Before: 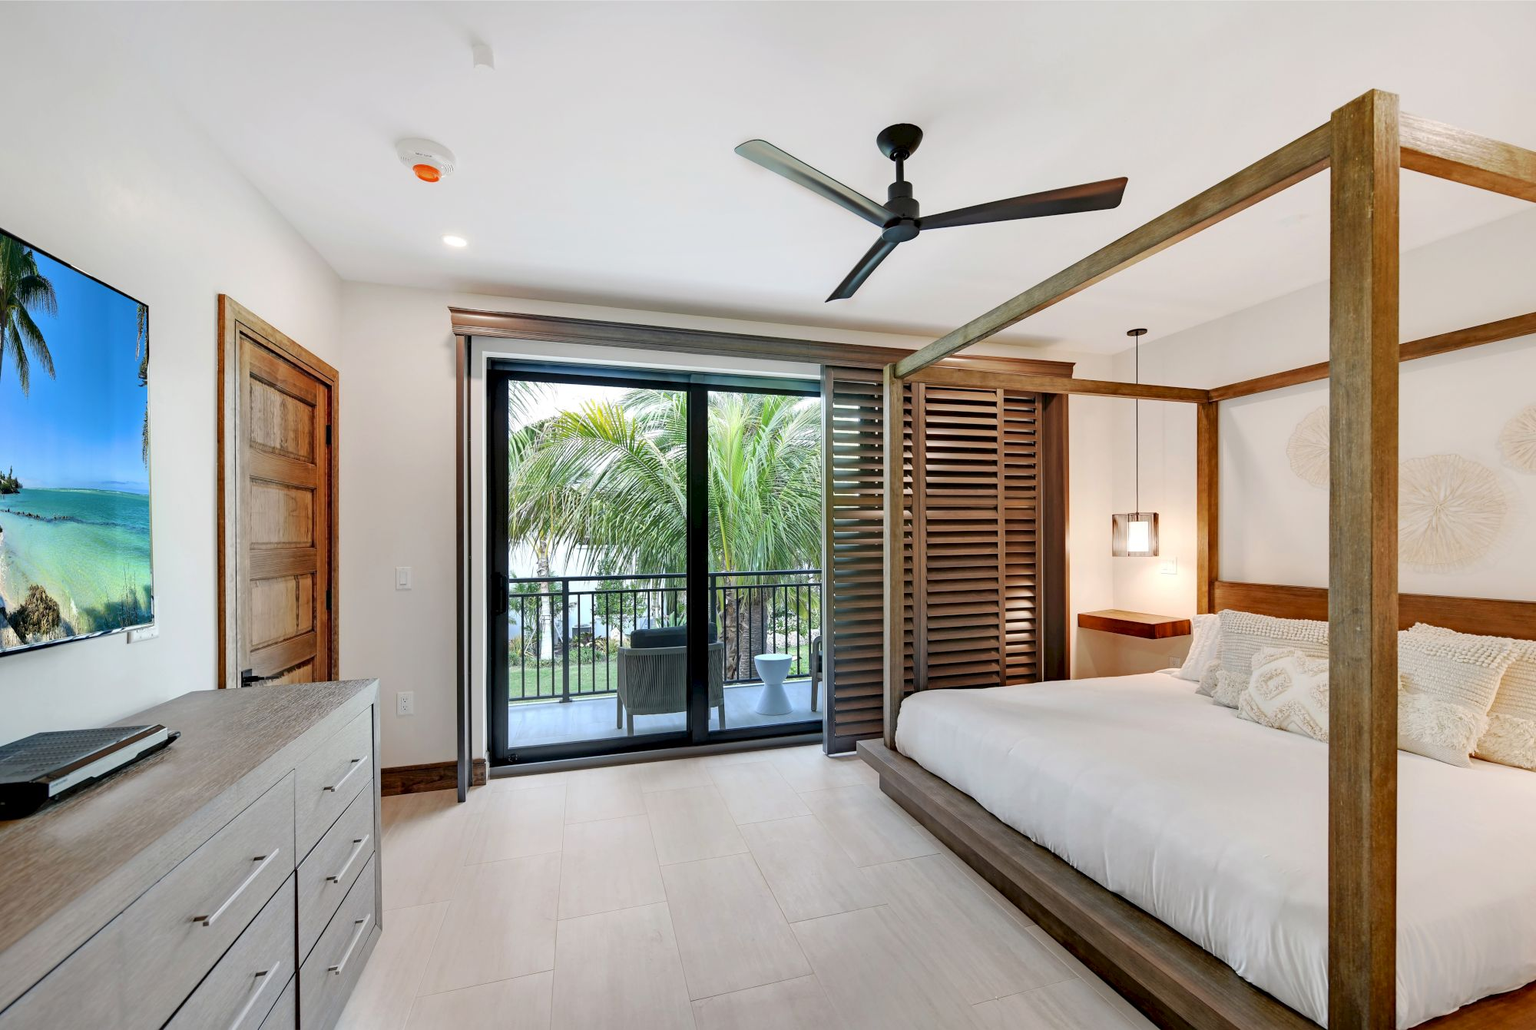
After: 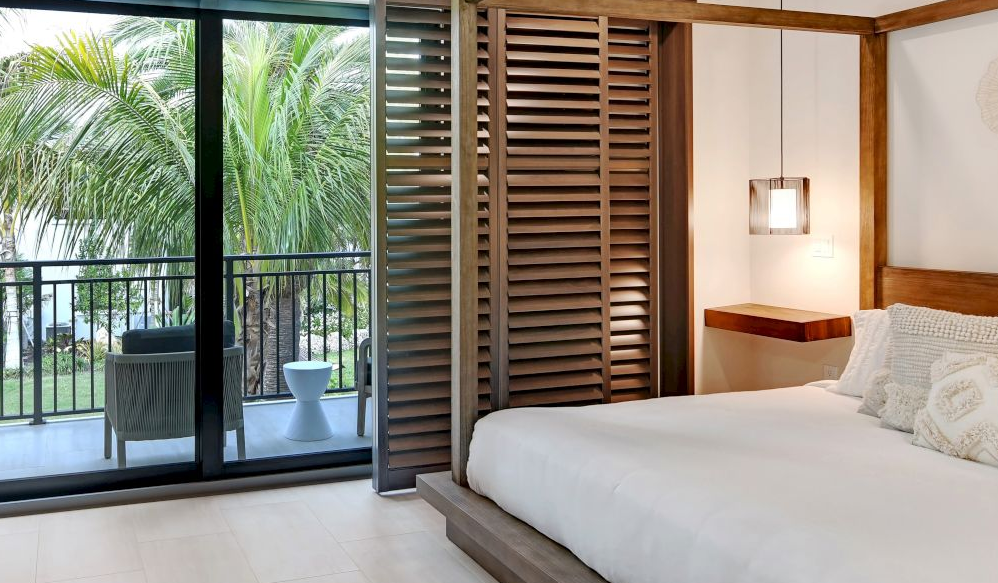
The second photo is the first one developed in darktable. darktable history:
crop: left 34.997%, top 36.567%, right 15.062%, bottom 19.949%
